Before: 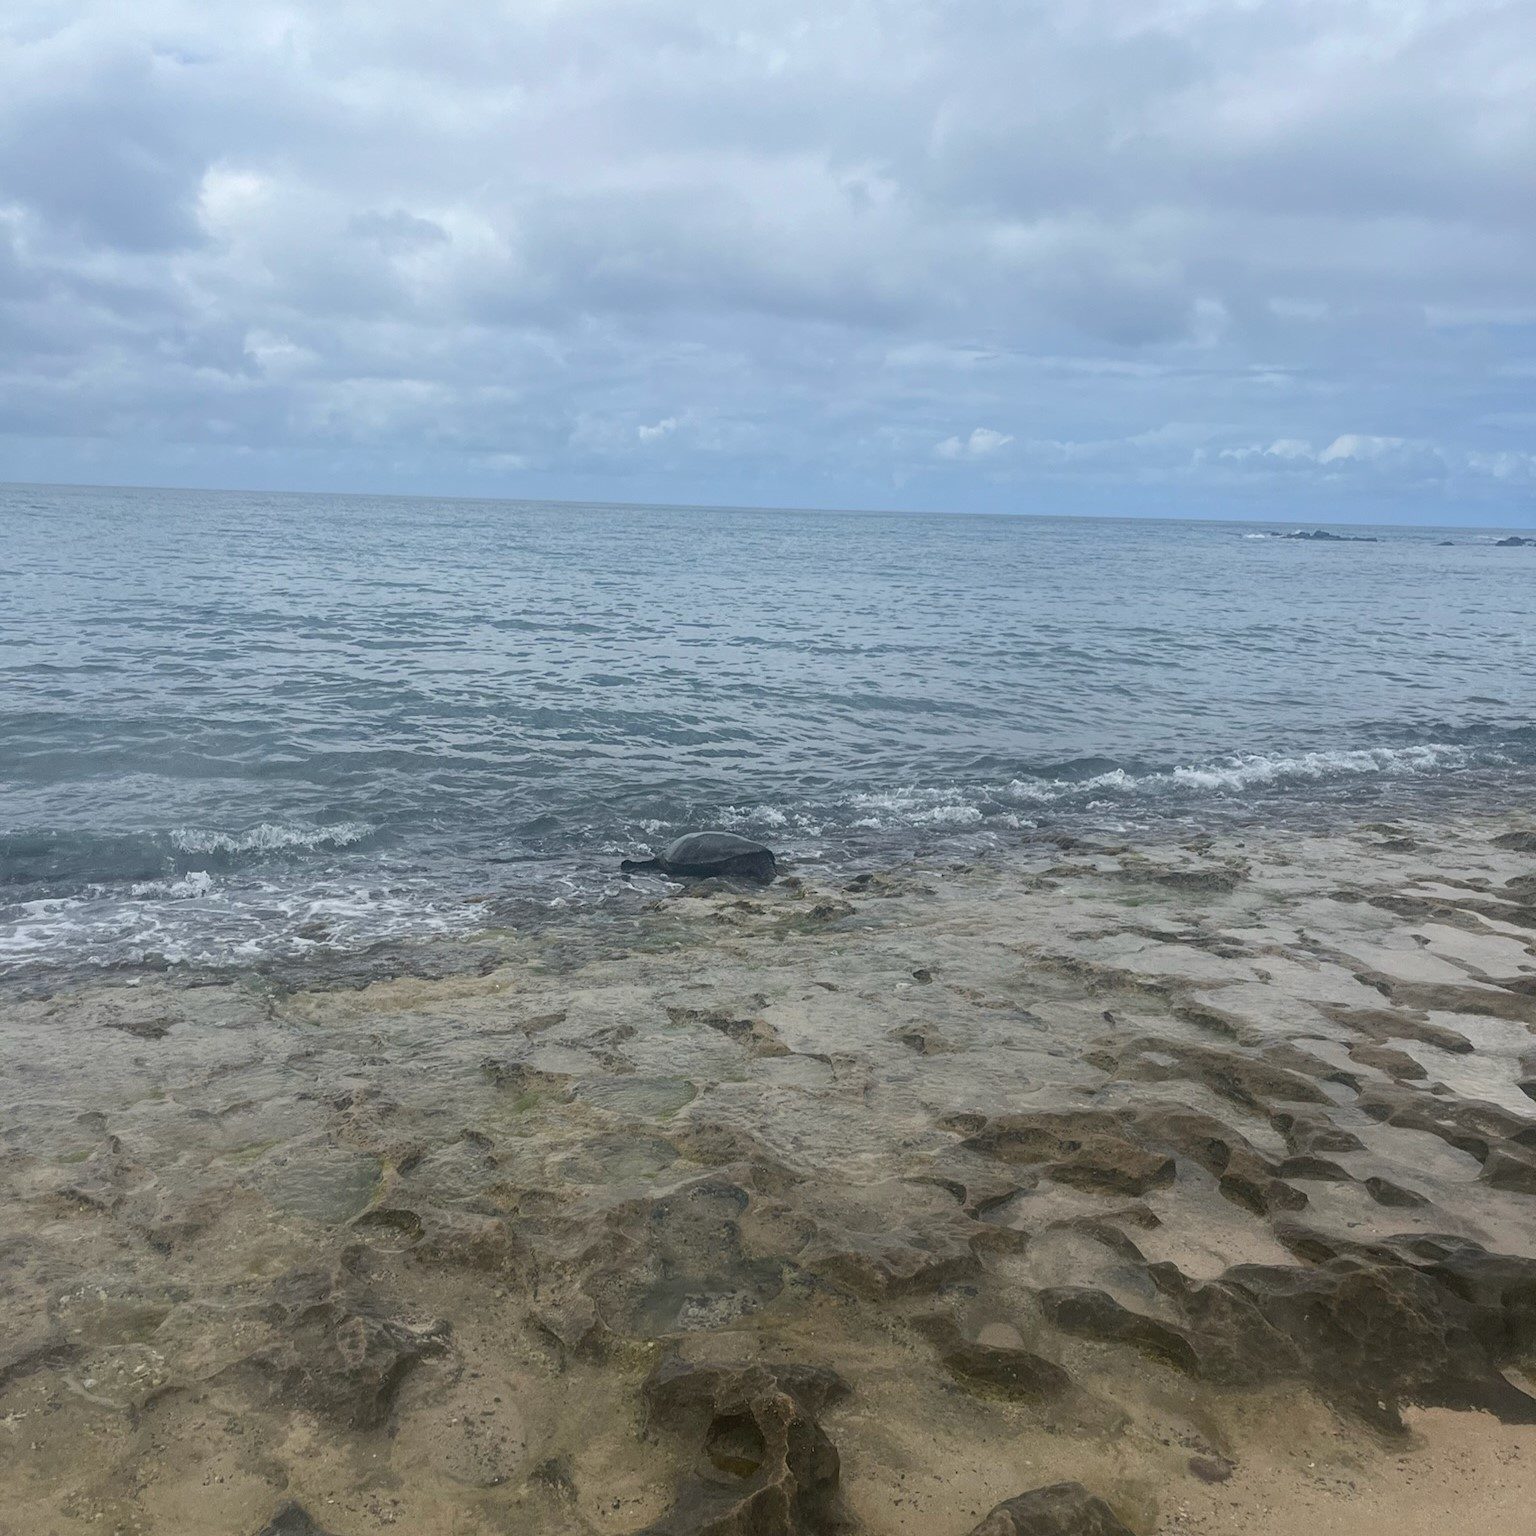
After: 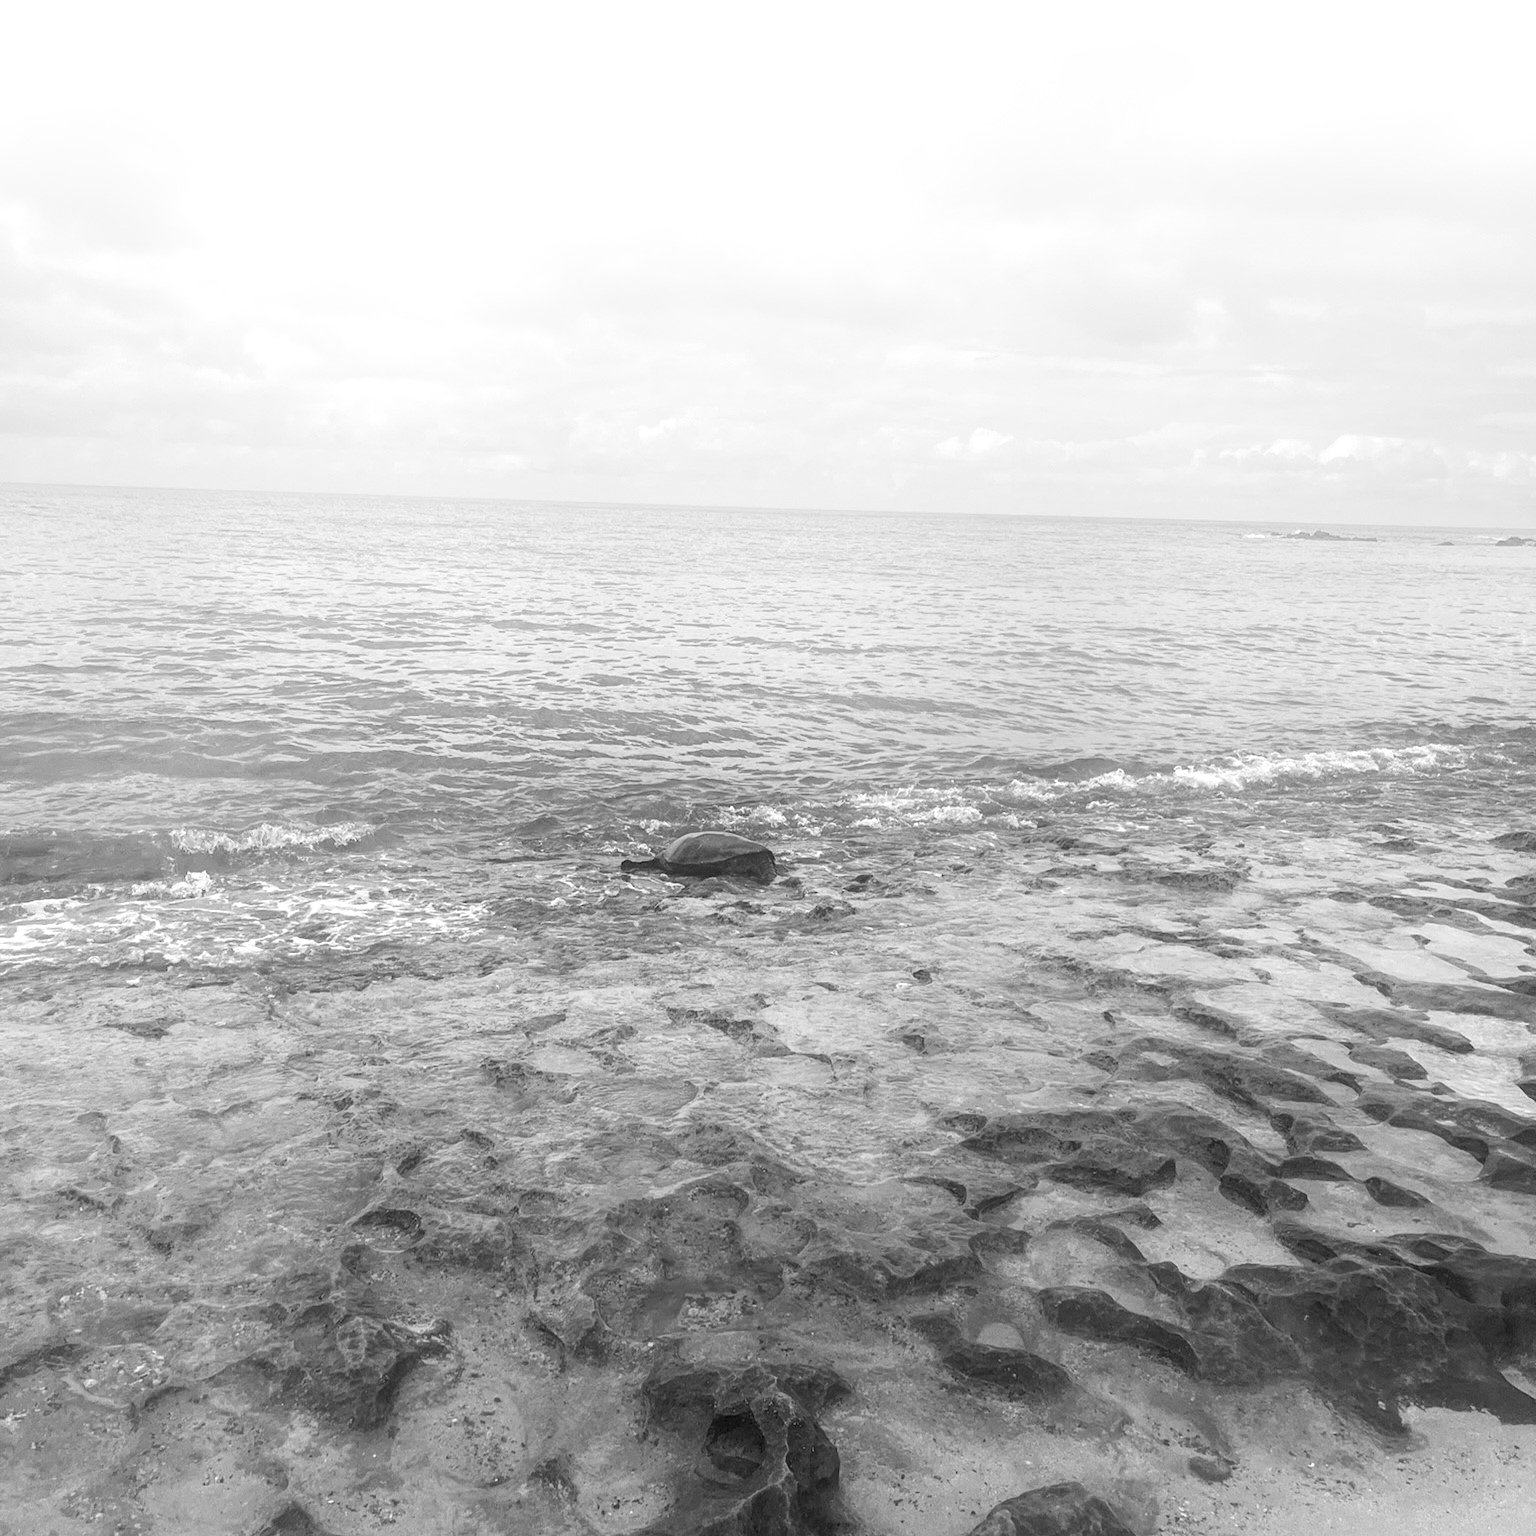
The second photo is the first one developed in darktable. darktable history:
shadows and highlights: shadows -40.15, highlights 62.88, soften with gaussian
exposure: black level correction 0, exposure 0.7 EV, compensate exposure bias true, compensate highlight preservation false
local contrast: highlights 55%, shadows 52%, detail 130%, midtone range 0.452
monochrome: a 16.01, b -2.65, highlights 0.52
